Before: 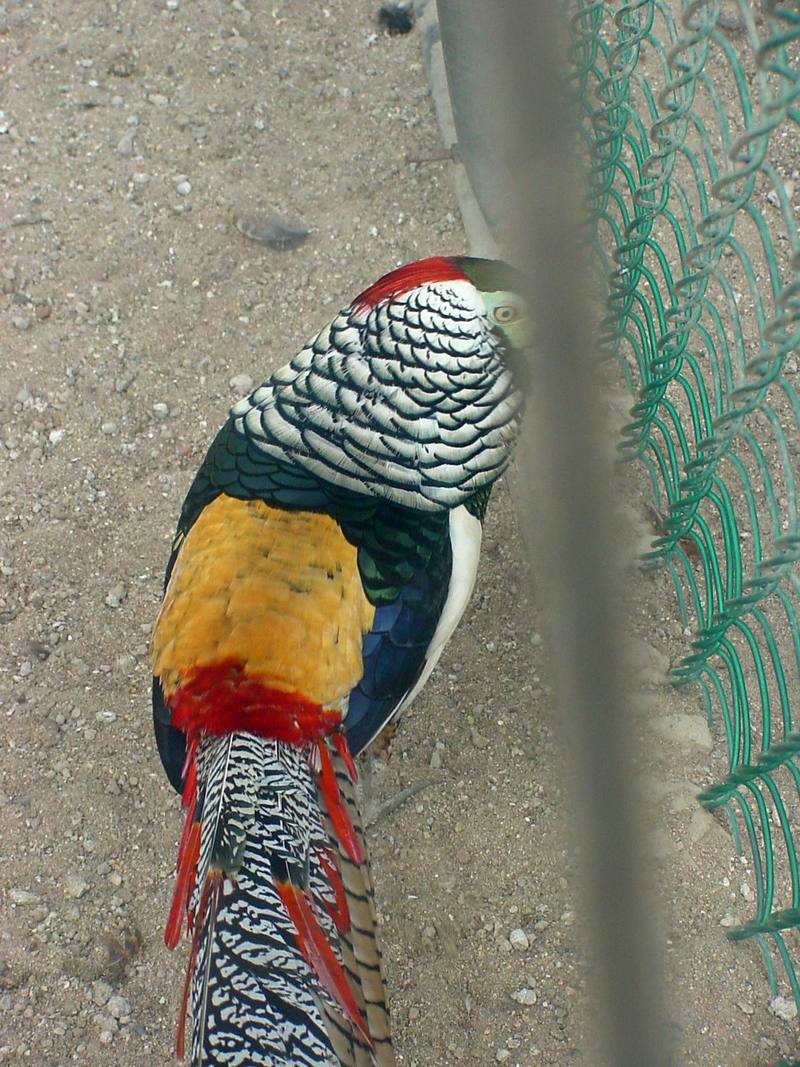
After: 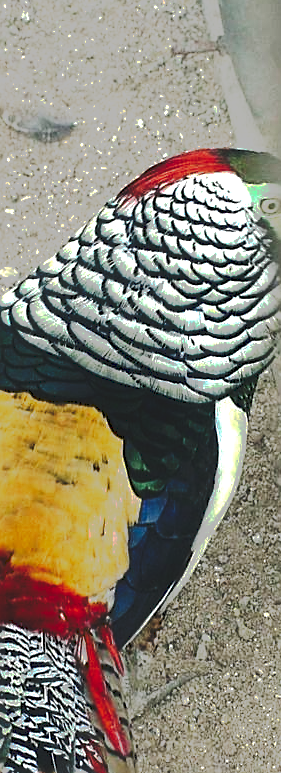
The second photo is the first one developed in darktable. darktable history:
tone curve: curves: ch0 [(0, 0) (0.003, 0.118) (0.011, 0.118) (0.025, 0.122) (0.044, 0.131) (0.069, 0.142) (0.1, 0.155) (0.136, 0.168) (0.177, 0.183) (0.224, 0.216) (0.277, 0.265) (0.335, 0.337) (0.399, 0.415) (0.468, 0.506) (0.543, 0.586) (0.623, 0.665) (0.709, 0.716) (0.801, 0.737) (0.898, 0.744) (1, 1)], preserve colors none
tone equalizer: -8 EV -0.75 EV, -7 EV -0.7 EV, -6 EV -0.6 EV, -5 EV -0.4 EV, -3 EV 0.4 EV, -2 EV 0.6 EV, -1 EV 0.7 EV, +0 EV 0.75 EV, edges refinement/feathering 500, mask exposure compensation -1.57 EV, preserve details no
sharpen: amount 0.478
crop and rotate: left 29.476%, top 10.214%, right 35.32%, bottom 17.333%
